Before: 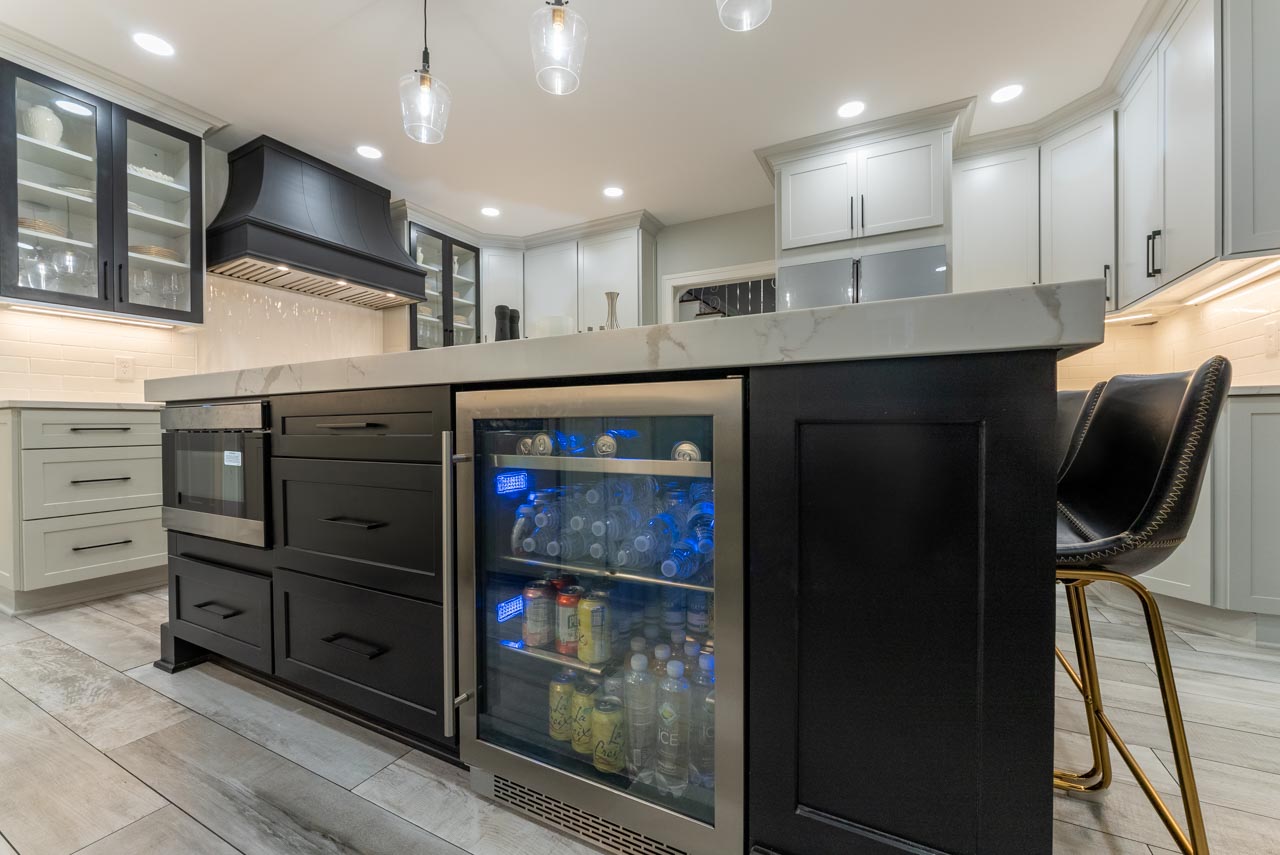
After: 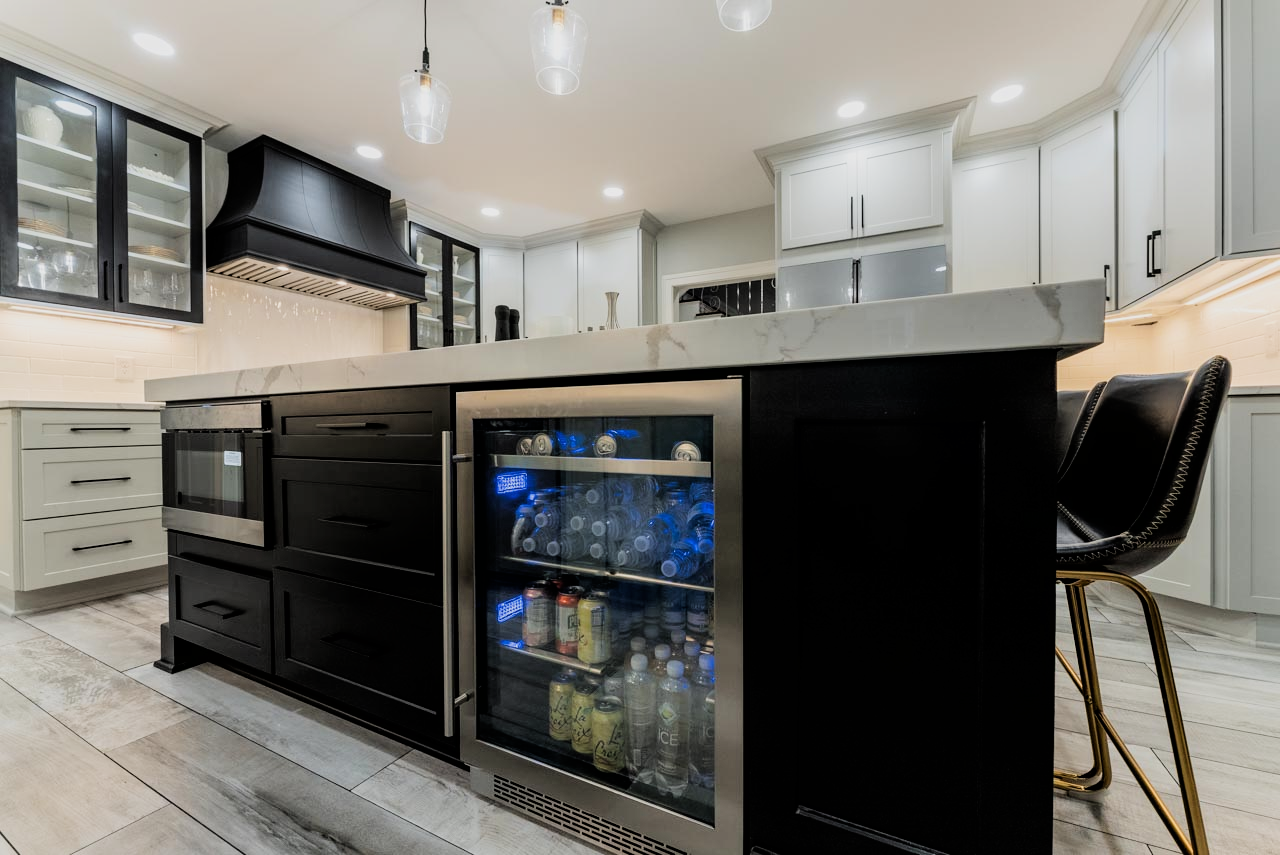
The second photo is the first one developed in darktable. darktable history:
filmic rgb: black relative exposure -5.11 EV, white relative exposure 3.97 EV, hardness 2.89, contrast 1.41, highlights saturation mix -20.66%
tone equalizer: on, module defaults
